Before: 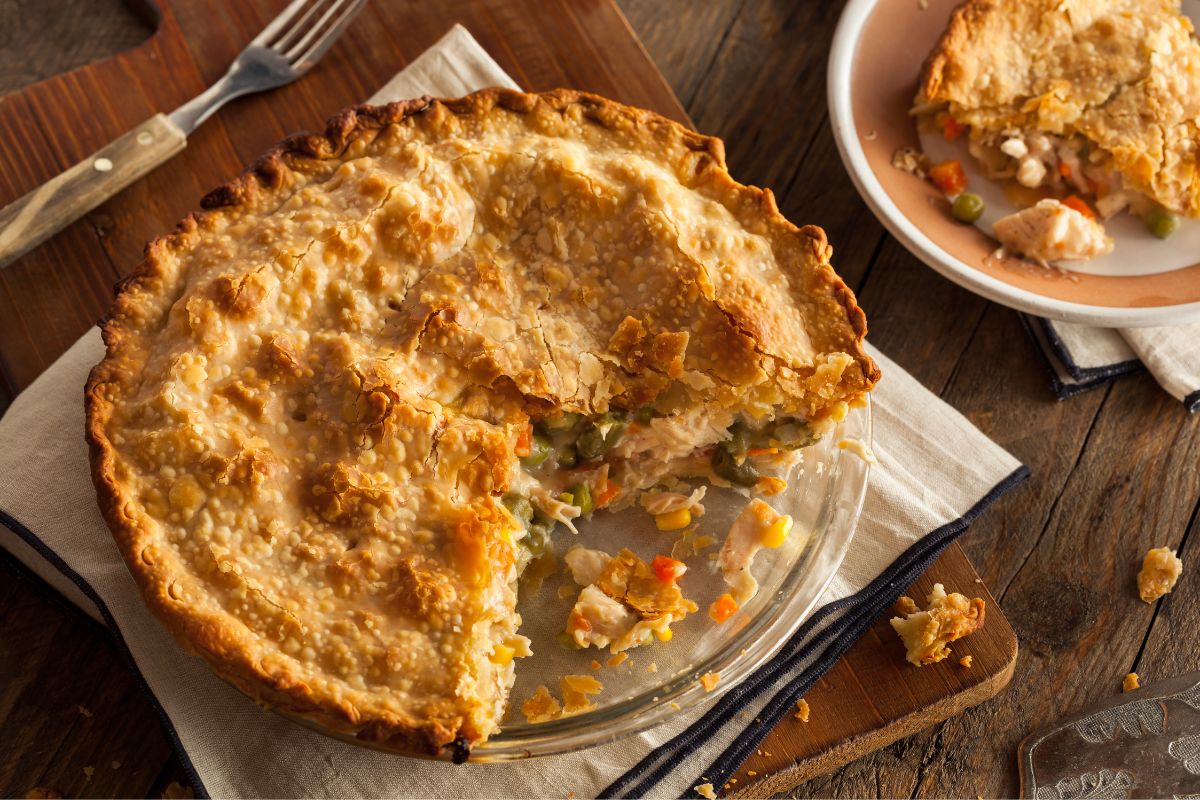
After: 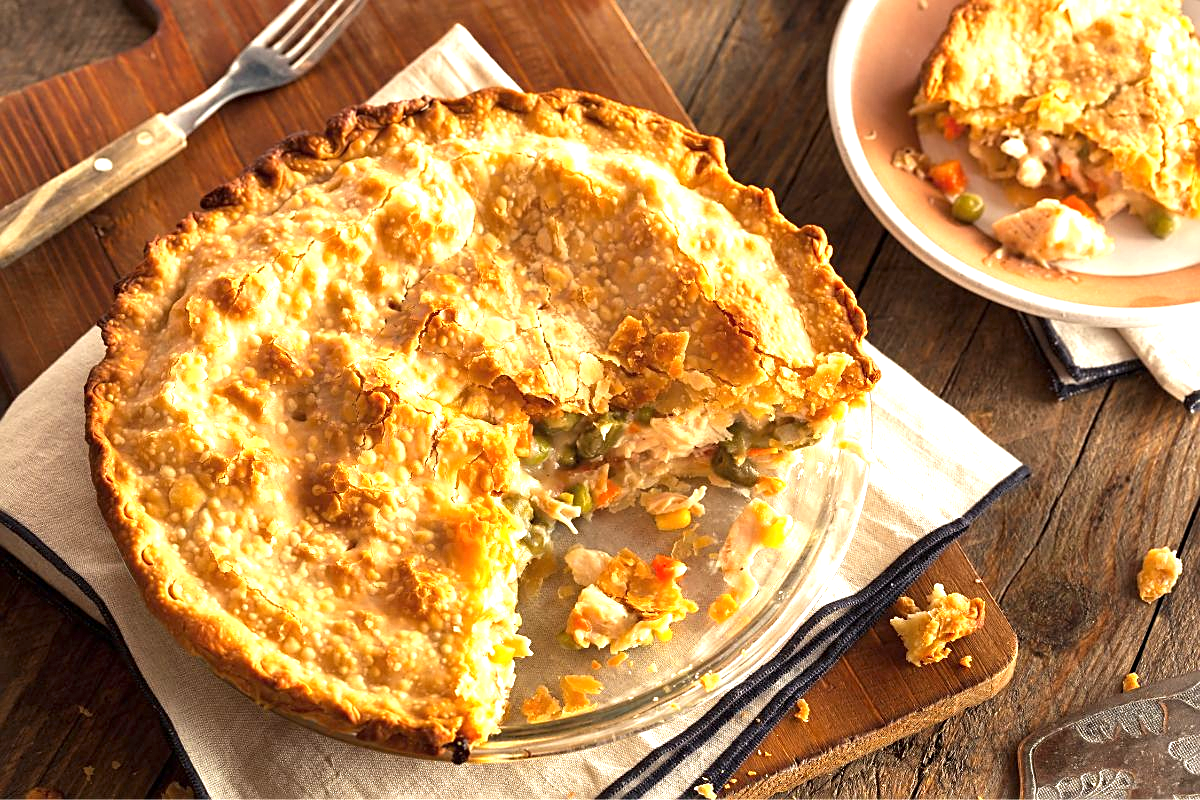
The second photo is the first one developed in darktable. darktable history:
sharpen: on, module defaults
exposure: exposure 1.216 EV, compensate exposure bias true, compensate highlight preservation false
